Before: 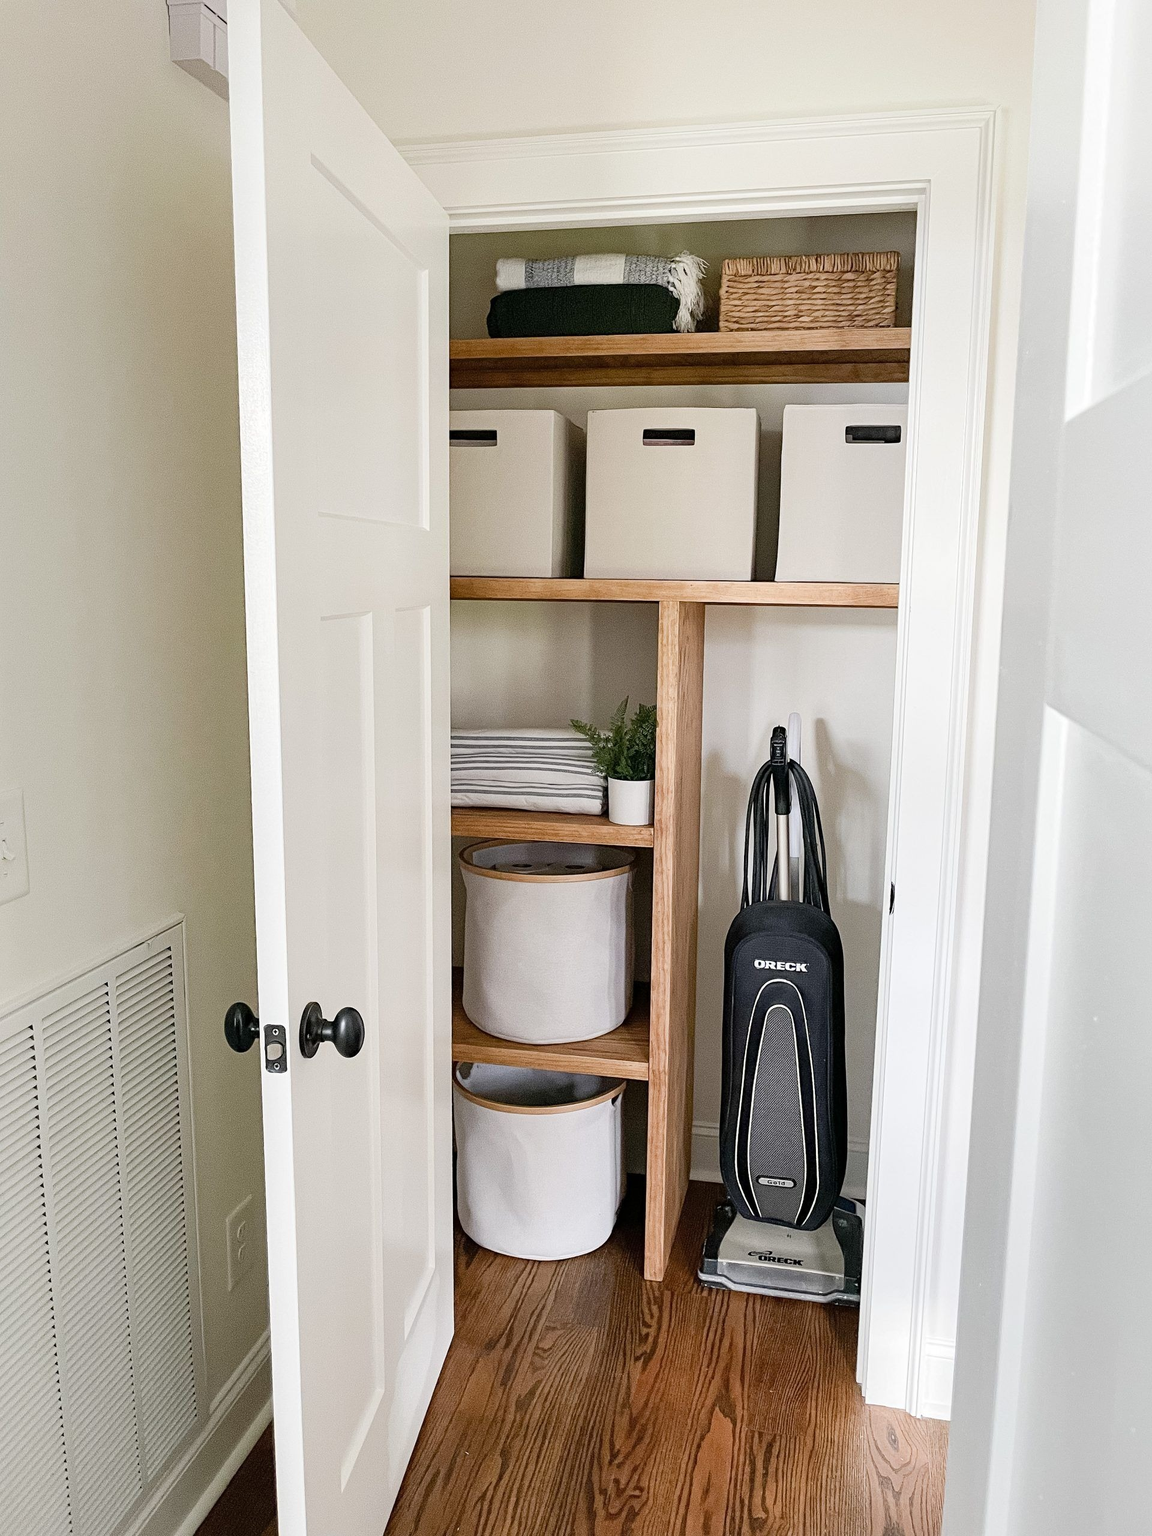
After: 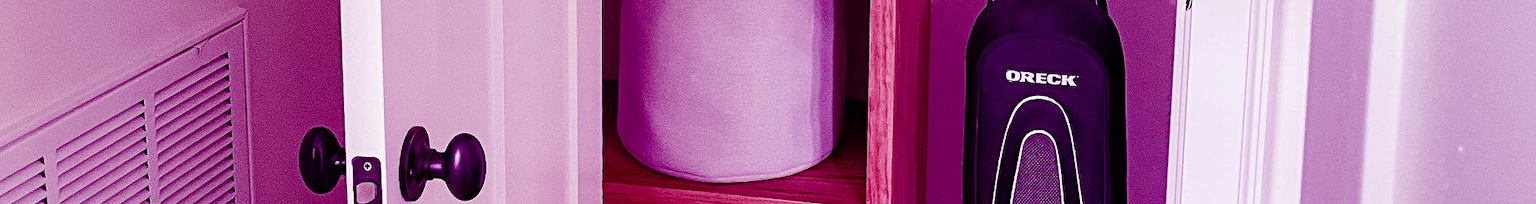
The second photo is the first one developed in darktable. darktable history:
crop and rotate: top 59.084%, bottom 30.916%
color balance: mode lift, gamma, gain (sRGB), lift [1, 1, 0.101, 1]
